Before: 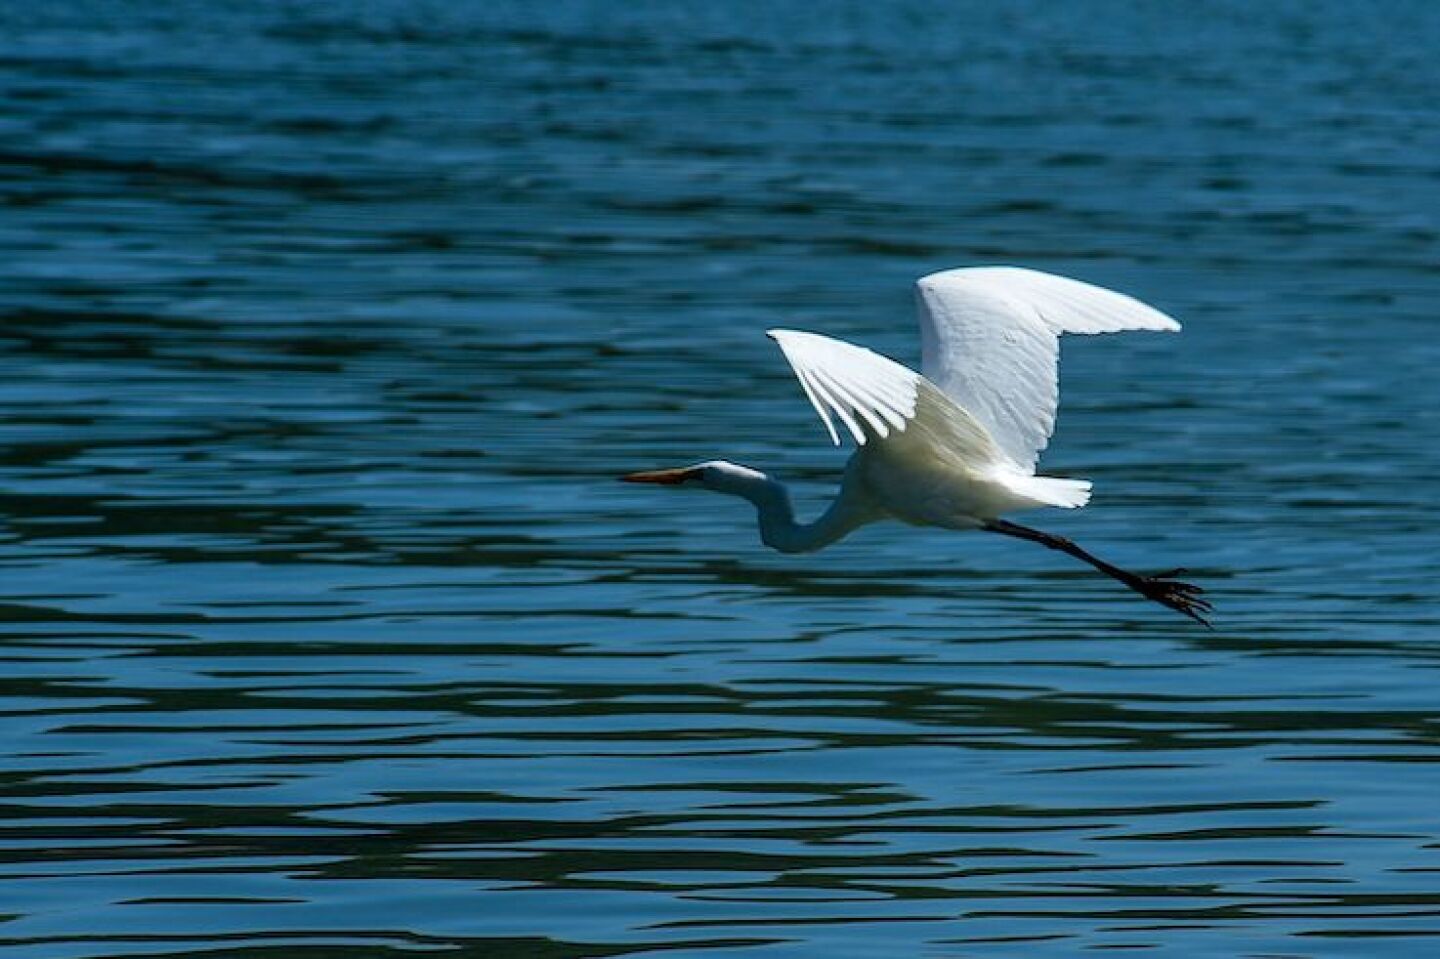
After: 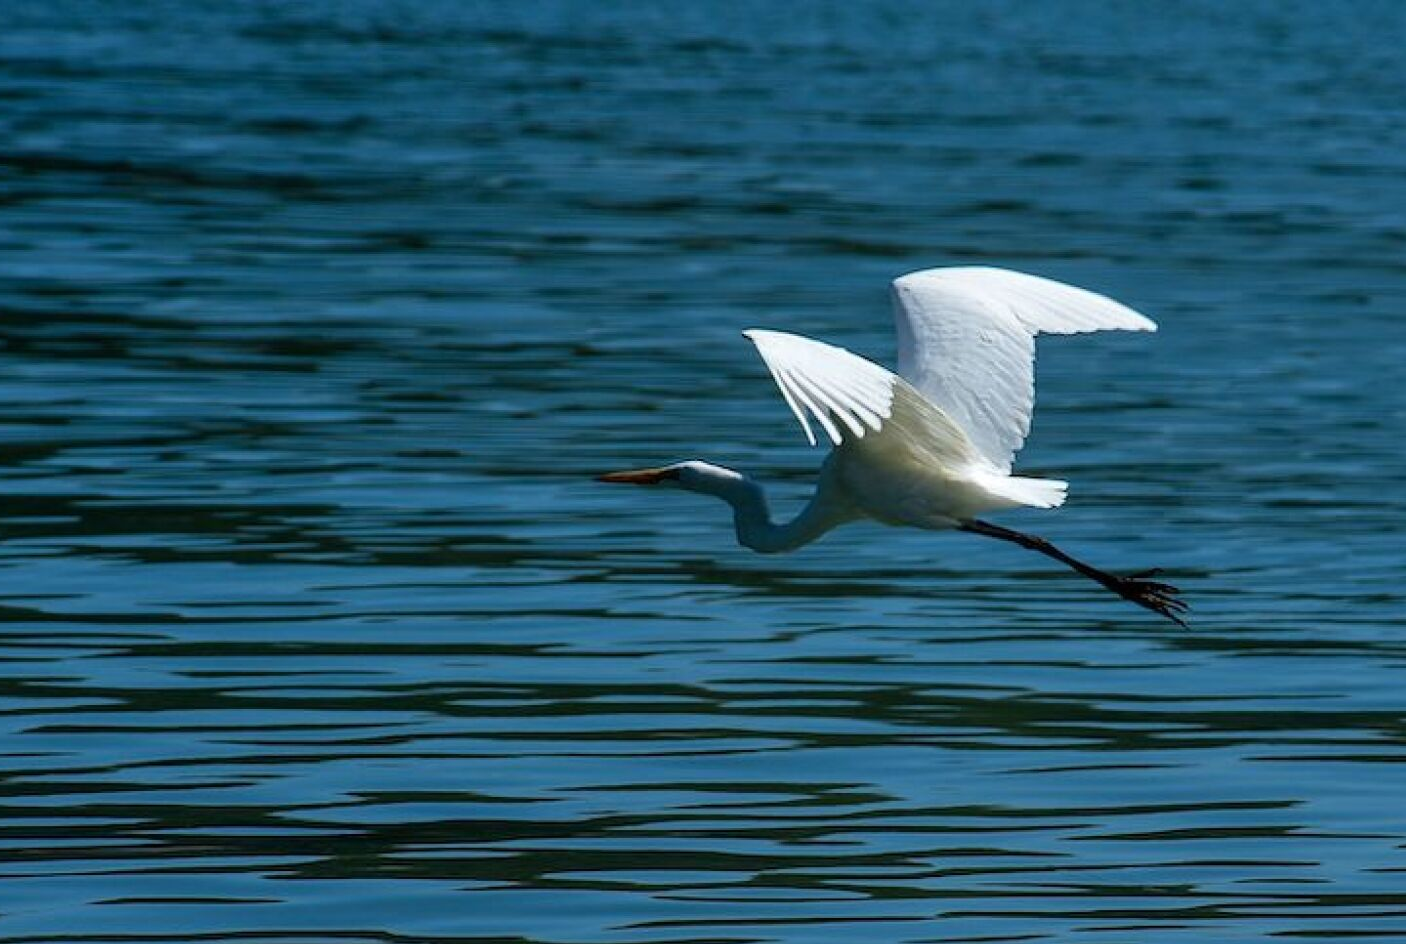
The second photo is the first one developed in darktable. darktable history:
crop and rotate: left 1.701%, right 0.635%, bottom 1.559%
